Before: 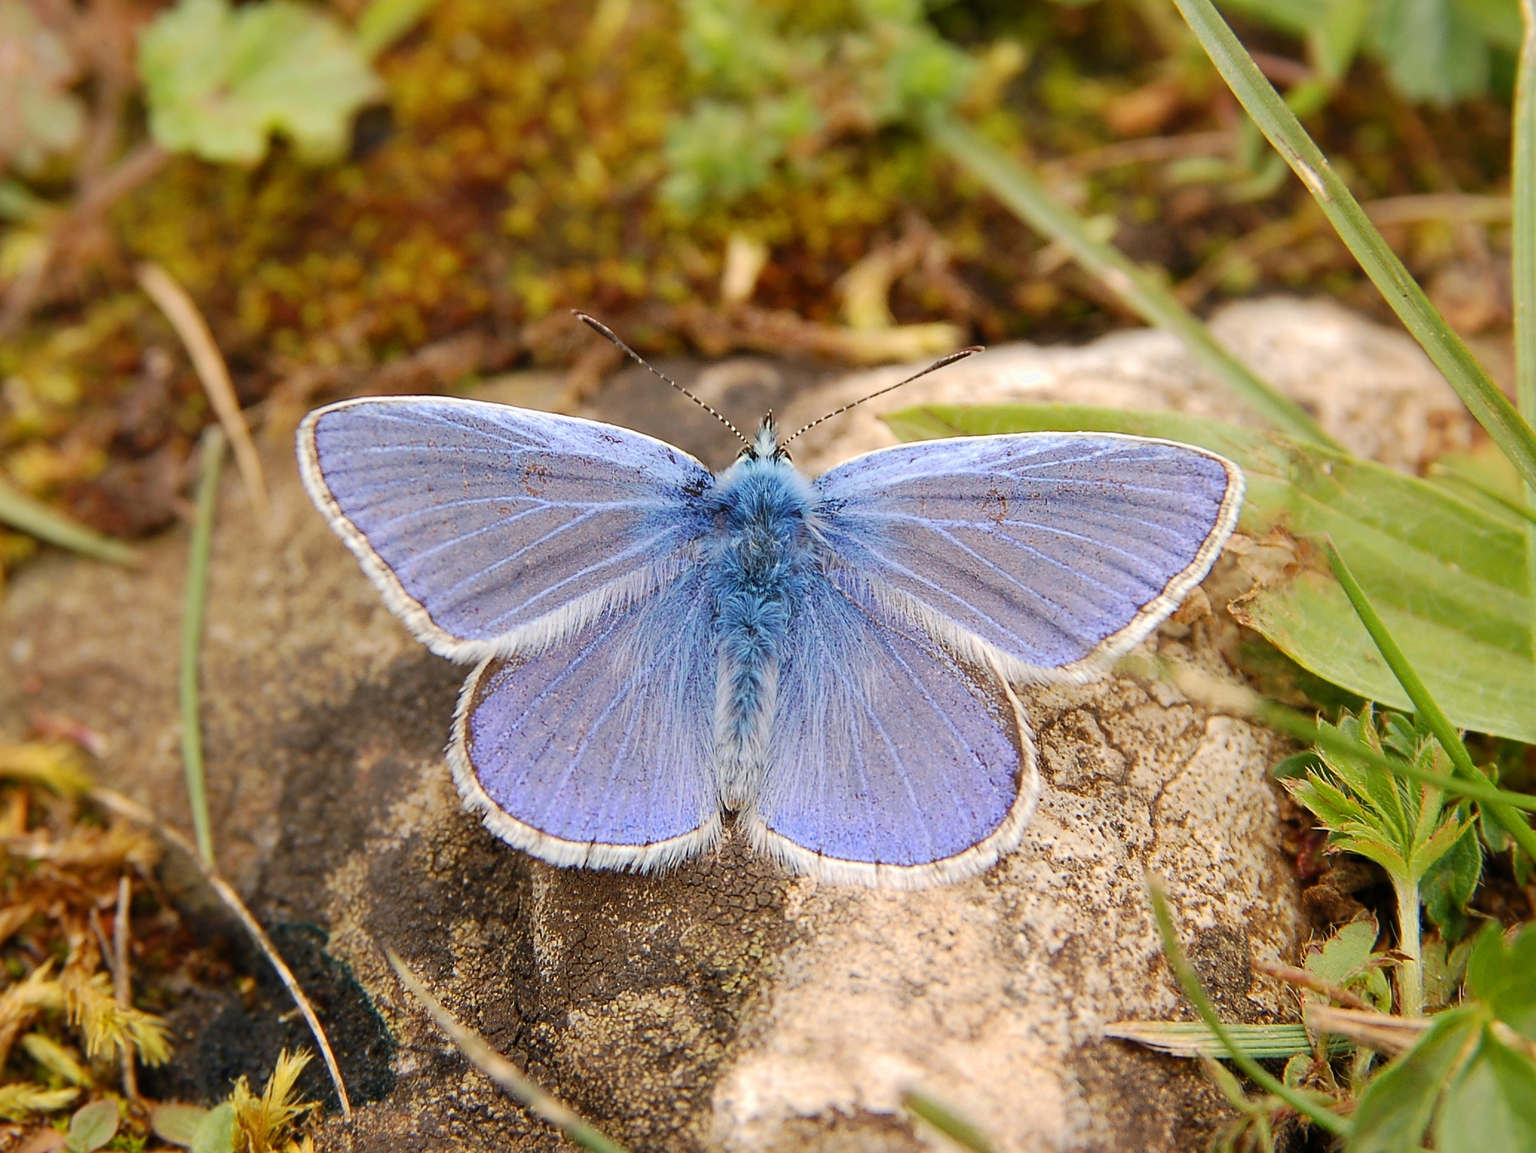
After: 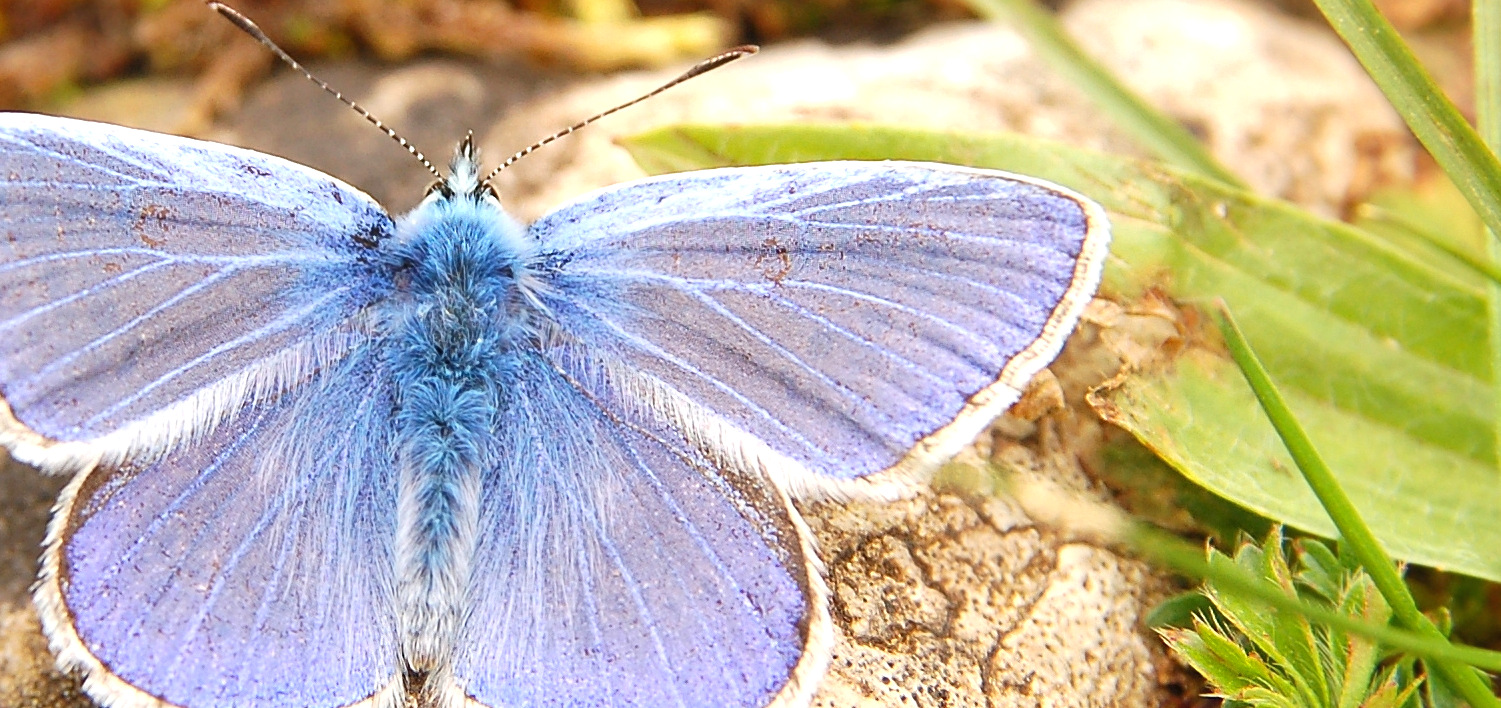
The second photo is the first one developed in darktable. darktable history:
exposure: exposure 0.659 EV, compensate highlight preservation false
crop and rotate: left 27.463%, top 27.136%, bottom 27.256%
shadows and highlights: shadows 24.96, highlights -25.4
